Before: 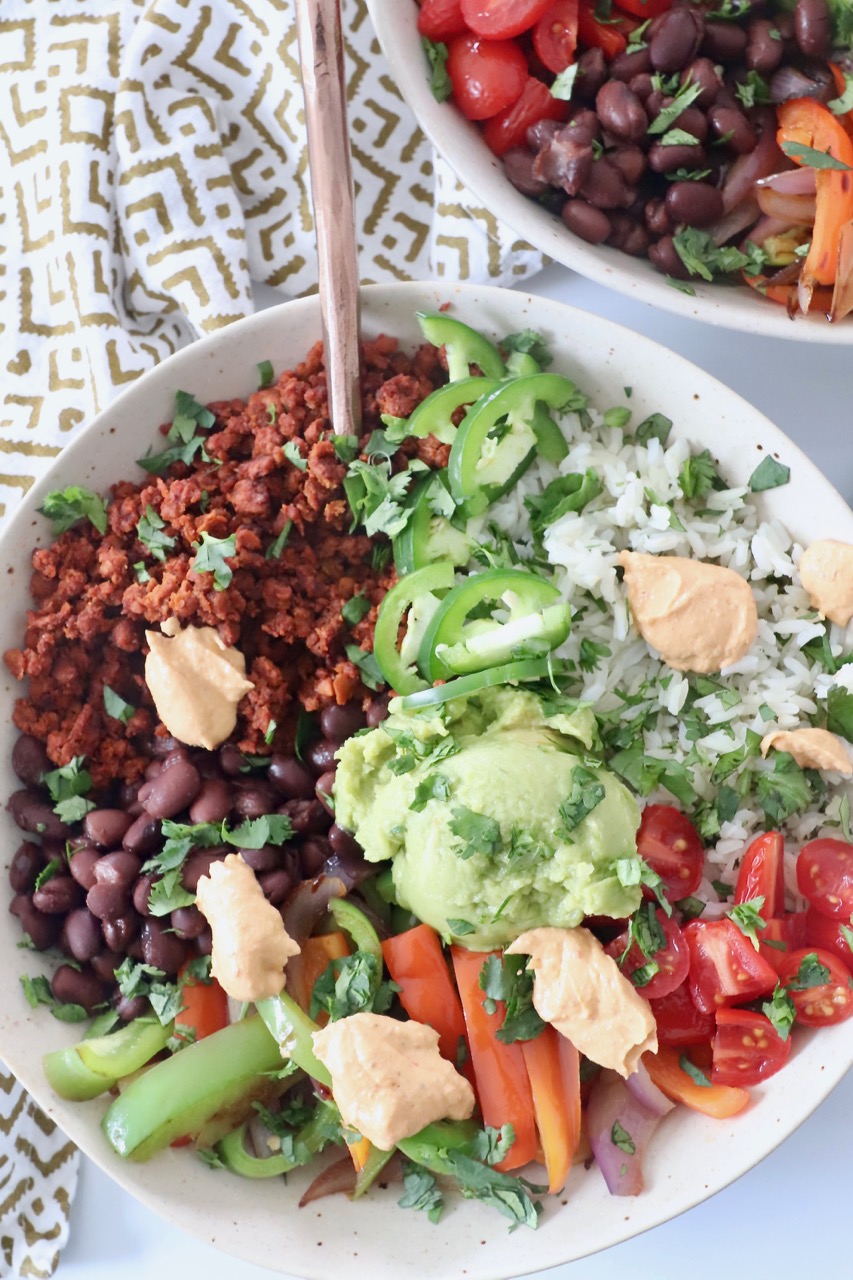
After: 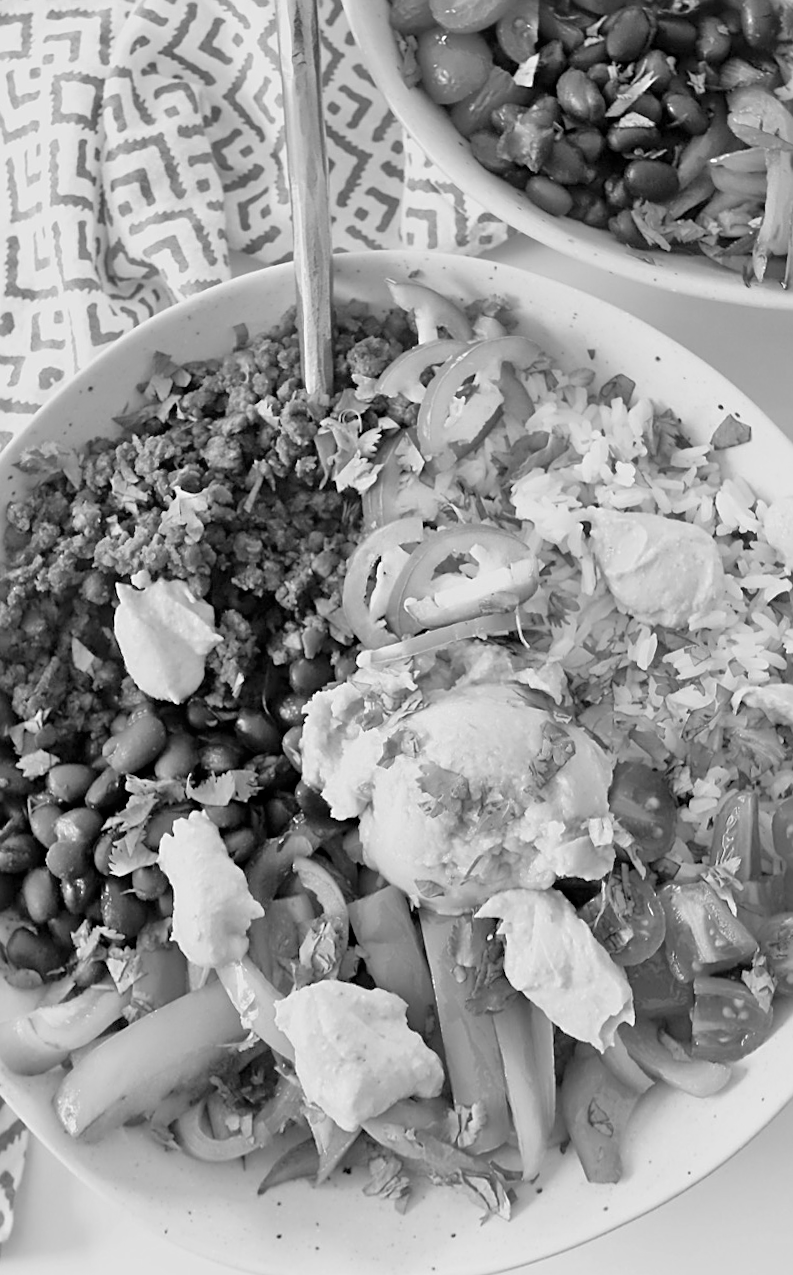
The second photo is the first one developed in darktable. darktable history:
color balance rgb: shadows lift › chroma 1%, shadows lift › hue 113°, highlights gain › chroma 0.2%, highlights gain › hue 333°, perceptual saturation grading › global saturation 20%, perceptual saturation grading › highlights -50%, perceptual saturation grading › shadows 25%, contrast -10%
tone equalizer: -8 EV 0.001 EV, -7 EV -0.004 EV, -6 EV 0.009 EV, -5 EV 0.032 EV, -4 EV 0.276 EV, -3 EV 0.644 EV, -2 EV 0.584 EV, -1 EV 0.187 EV, +0 EV 0.024 EV
sharpen: on, module defaults
monochrome: on, module defaults
rotate and perspective: rotation 0.215°, lens shift (vertical) -0.139, crop left 0.069, crop right 0.939, crop top 0.002, crop bottom 0.996
